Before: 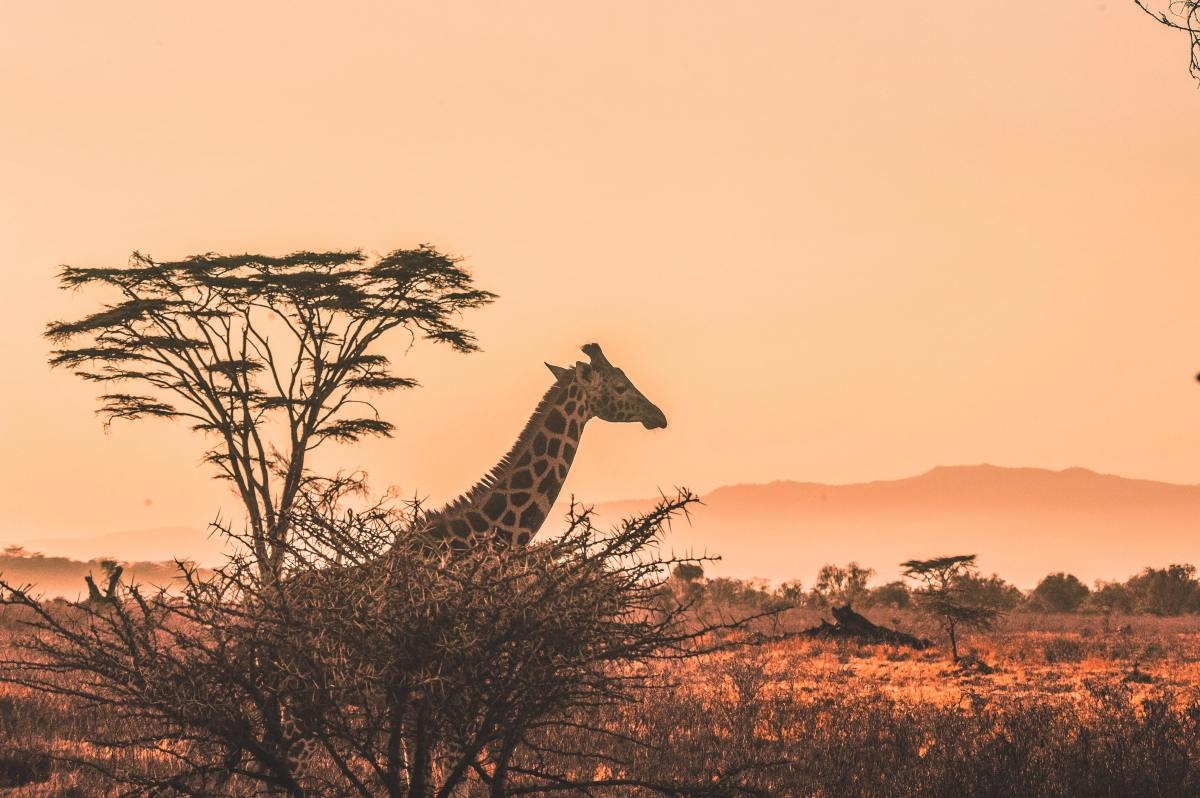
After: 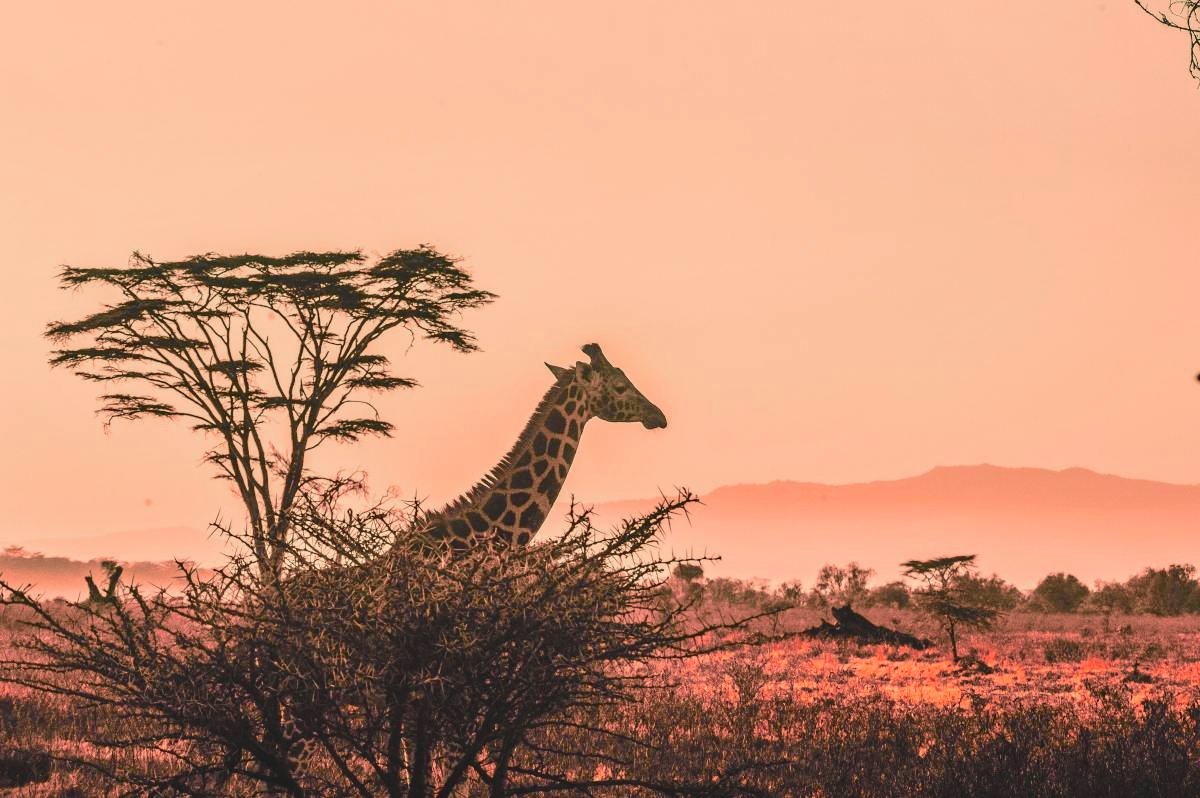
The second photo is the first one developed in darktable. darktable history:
tone curve: curves: ch0 [(0, 0.003) (0.211, 0.174) (0.482, 0.519) (0.843, 0.821) (0.992, 0.971)]; ch1 [(0, 0) (0.276, 0.206) (0.393, 0.364) (0.482, 0.477) (0.506, 0.5) (0.523, 0.523) (0.572, 0.592) (0.635, 0.665) (0.695, 0.759) (1, 1)]; ch2 [(0, 0) (0.438, 0.456) (0.498, 0.497) (0.536, 0.527) (0.562, 0.584) (0.619, 0.602) (0.698, 0.698) (1, 1)], color space Lab, independent channels, preserve colors none
